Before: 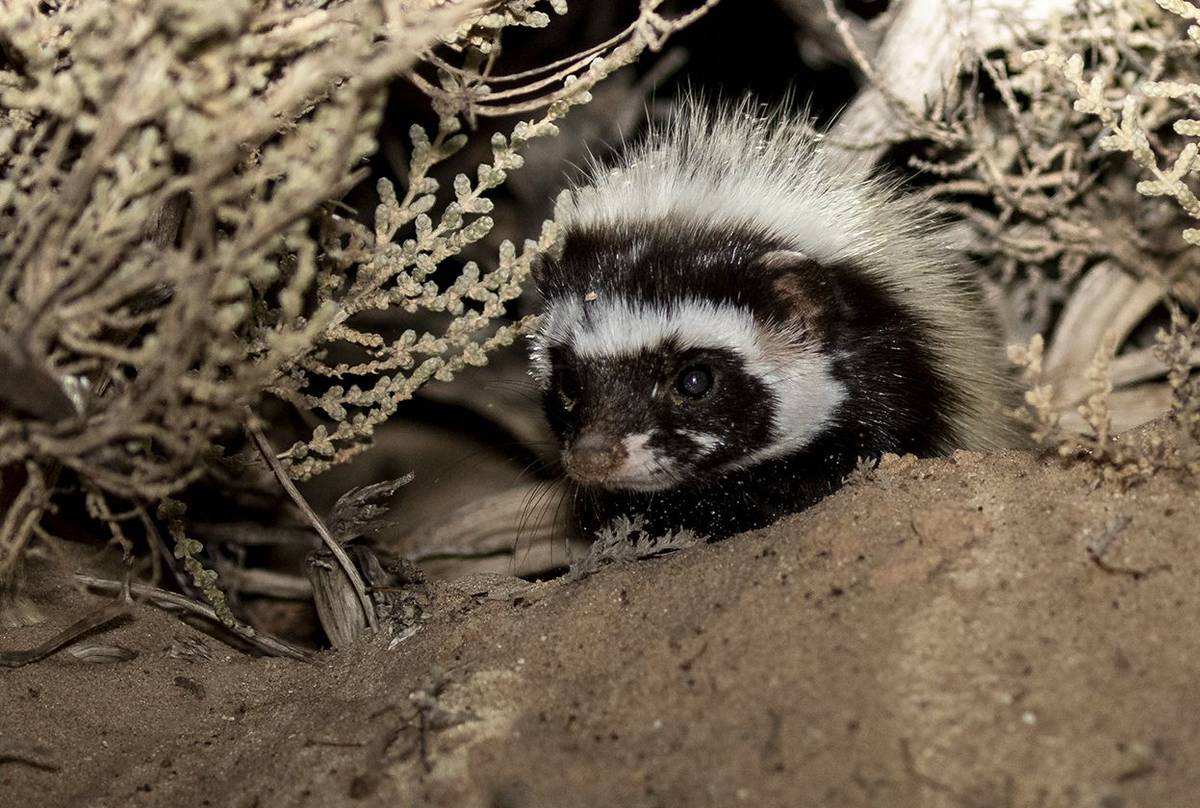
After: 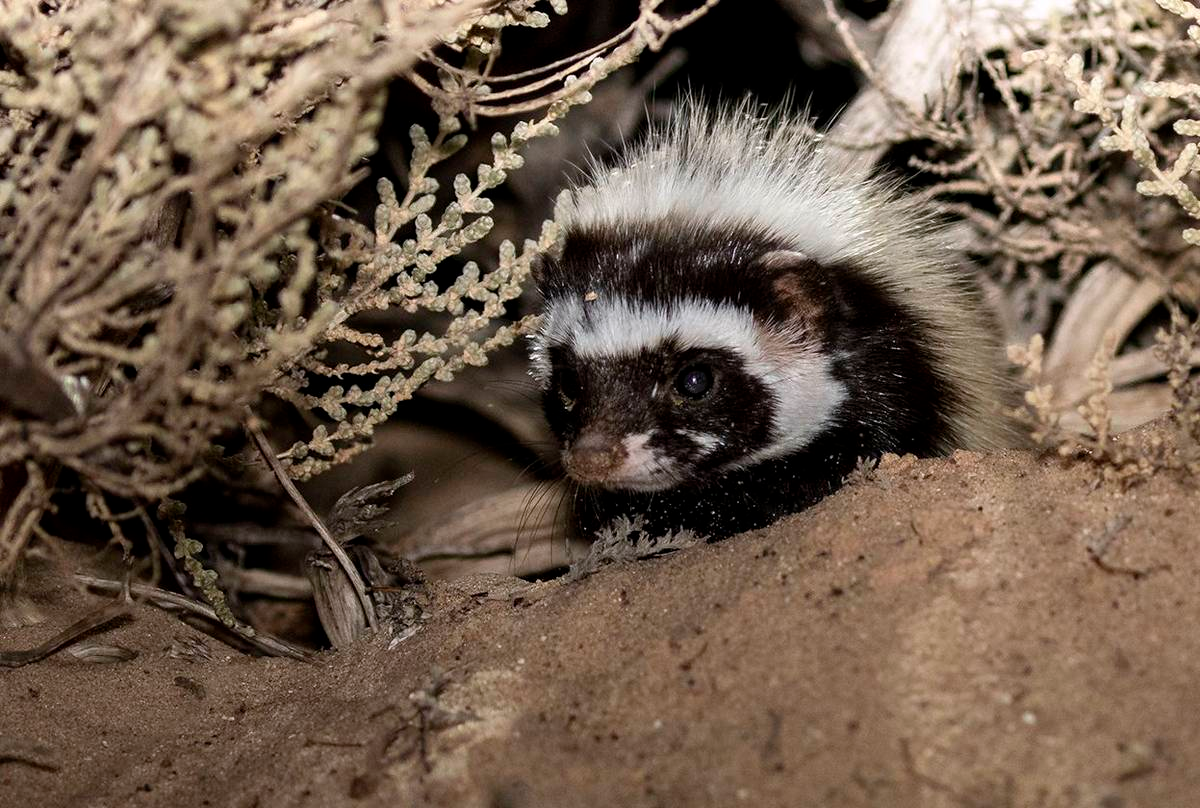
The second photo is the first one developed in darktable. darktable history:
color correction: highlights a* 0.003, highlights b* -0.283
white balance: red 1.004, blue 1.024
